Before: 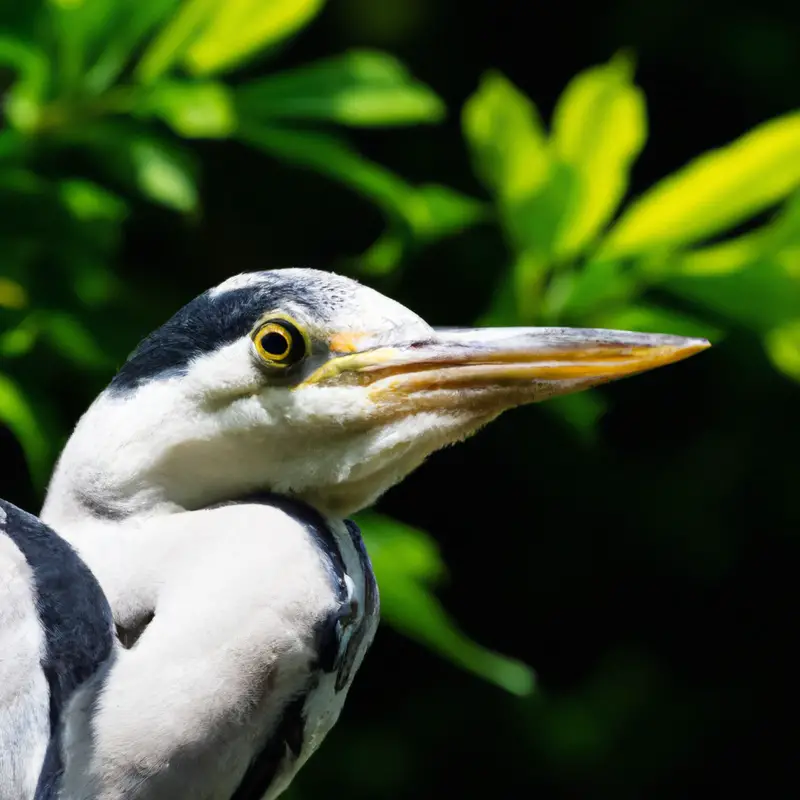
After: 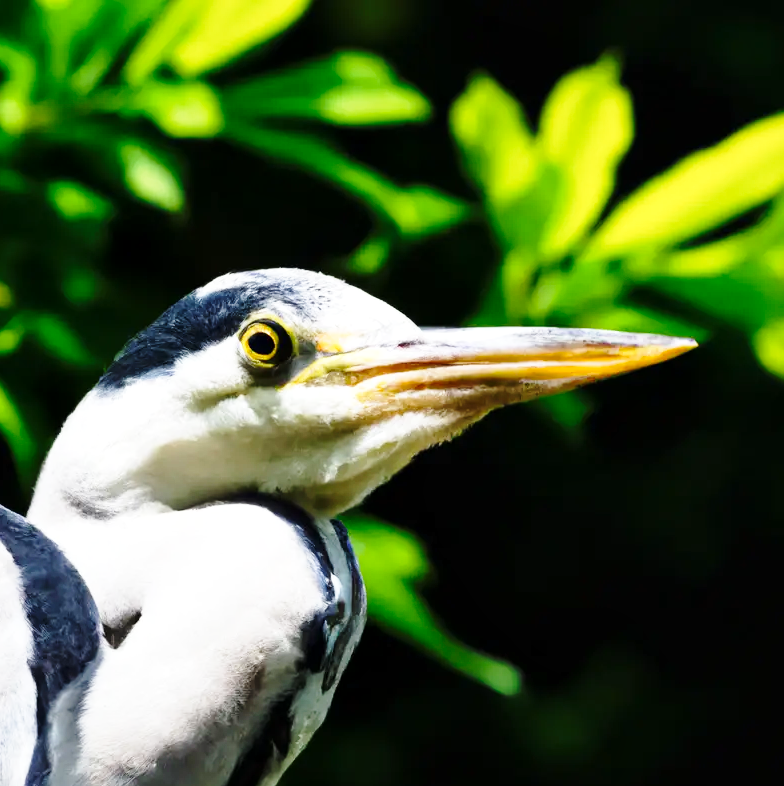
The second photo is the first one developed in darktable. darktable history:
contrast brightness saturation: contrast 0.095, brightness 0.018, saturation 0.023
base curve: curves: ch0 [(0, 0) (0.028, 0.03) (0.121, 0.232) (0.46, 0.748) (0.859, 0.968) (1, 1)], preserve colors none
crop: left 1.658%, right 0.282%, bottom 1.708%
local contrast: mode bilateral grid, contrast 21, coarseness 50, detail 120%, midtone range 0.2
